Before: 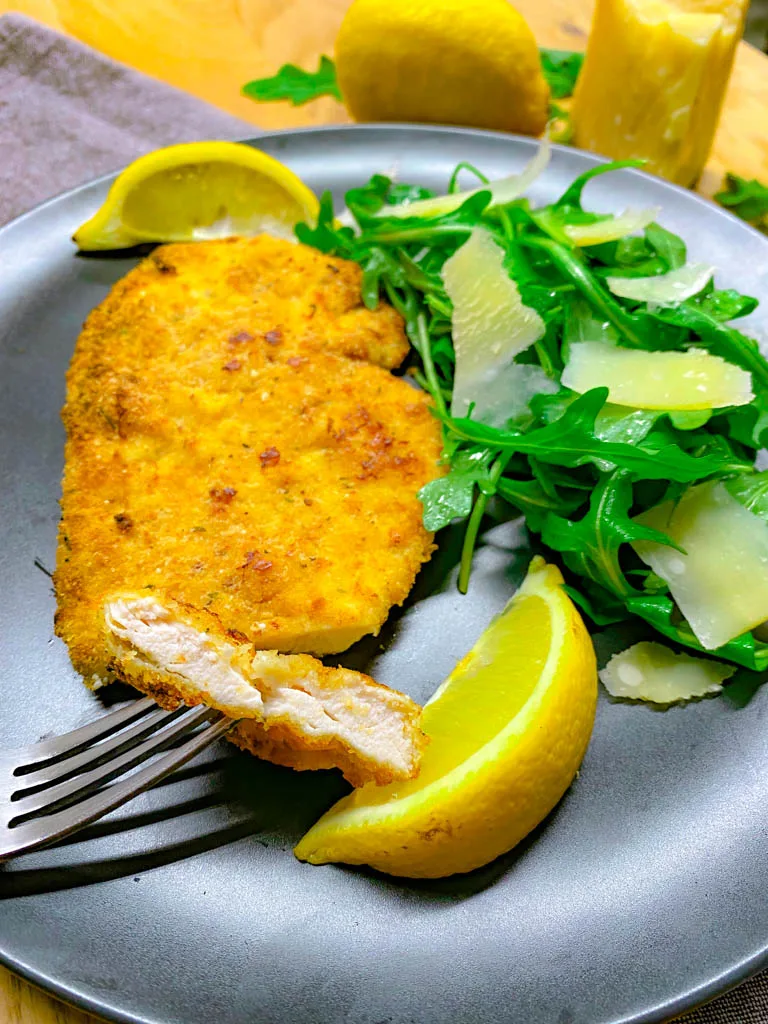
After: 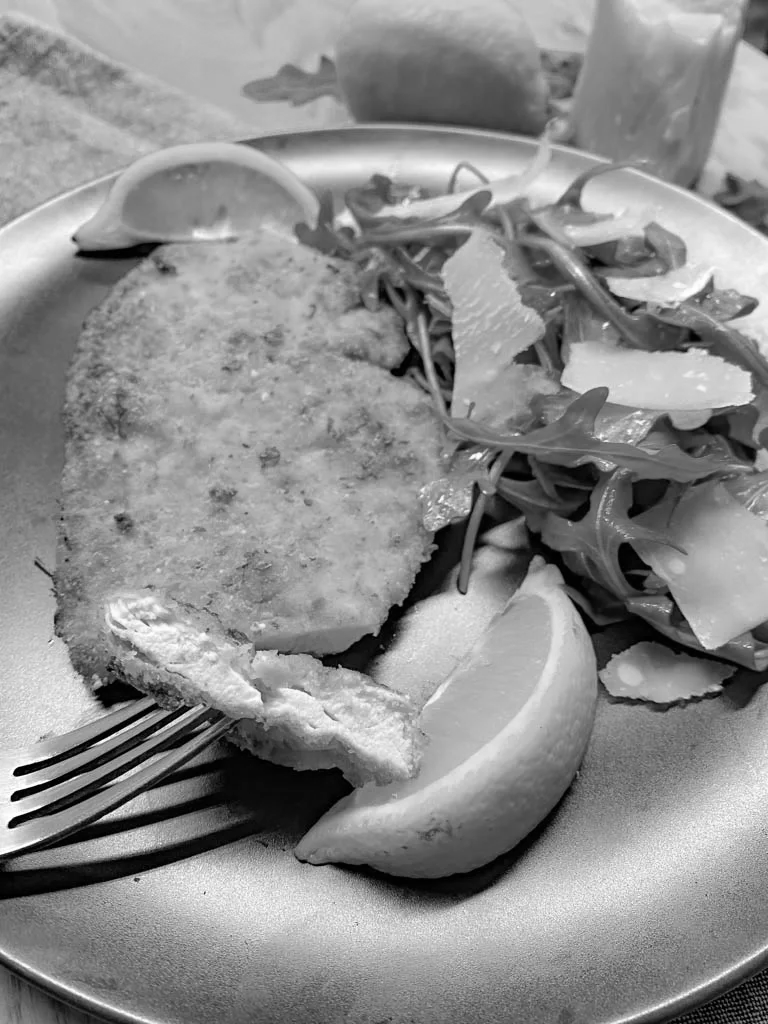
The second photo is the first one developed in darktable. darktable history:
color calibration: output gray [0.21, 0.42, 0.37, 0], illuminant same as pipeline (D50), adaptation none (bypass), x 0.332, y 0.334, temperature 5006.47 K
